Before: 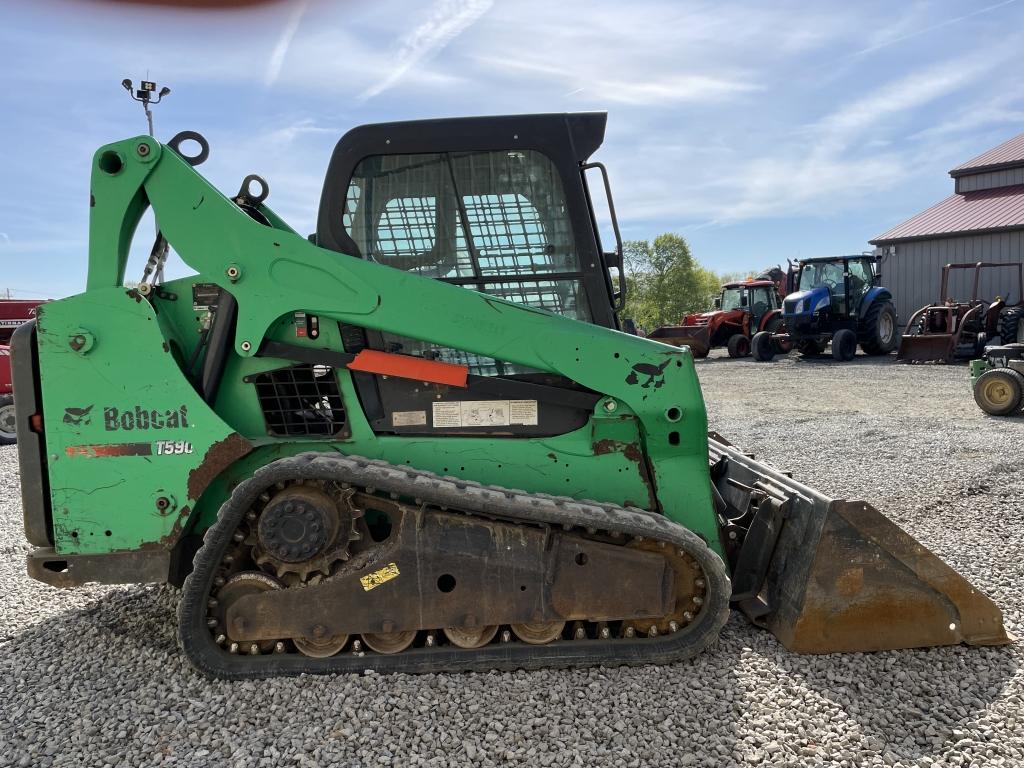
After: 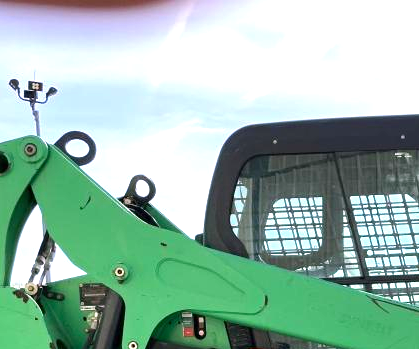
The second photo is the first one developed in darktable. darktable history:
crop and rotate: left 11.059%, top 0.093%, right 47.947%, bottom 54.414%
color balance rgb: highlights gain › chroma 1.535%, highlights gain › hue 306.98°, perceptual saturation grading › global saturation 0.897%, perceptual brilliance grading › global brilliance 10.048%, global vibrance 20.356%
exposure: exposure 0.585 EV, compensate highlight preservation false
